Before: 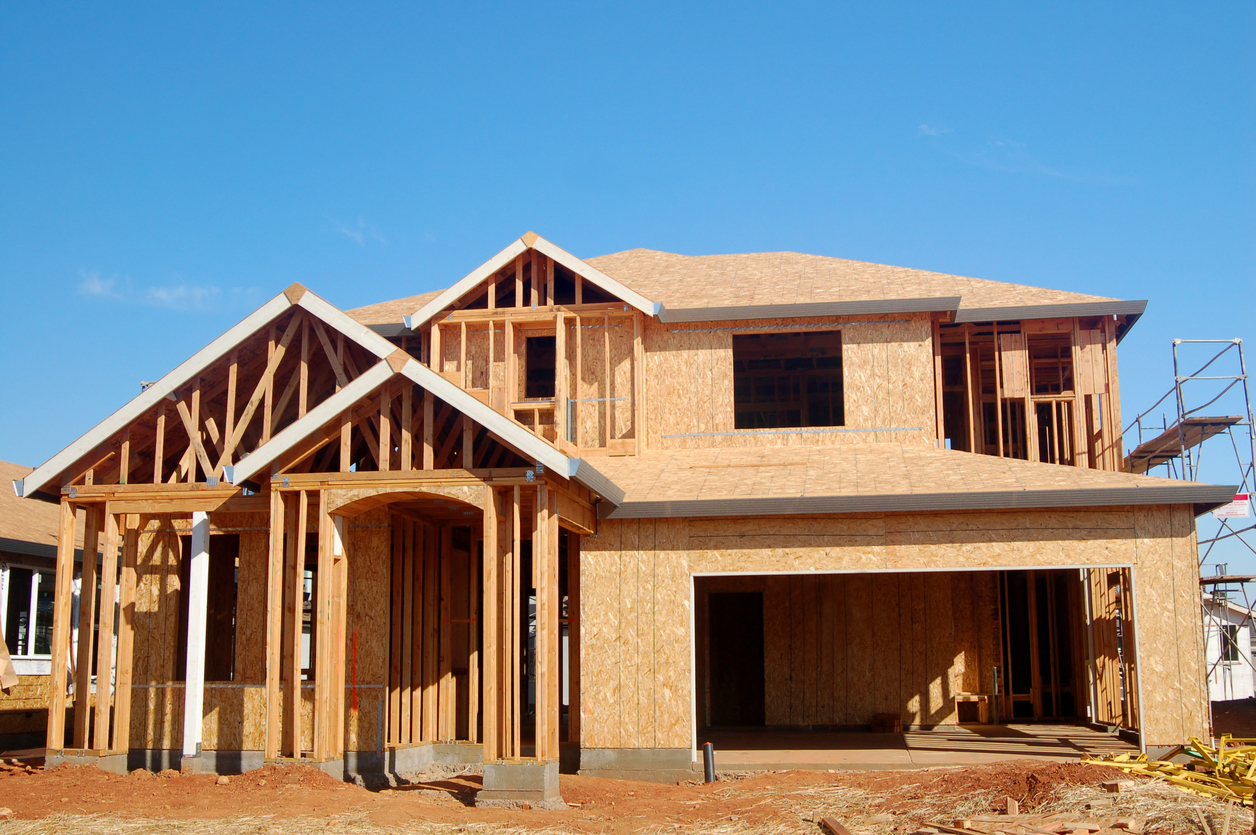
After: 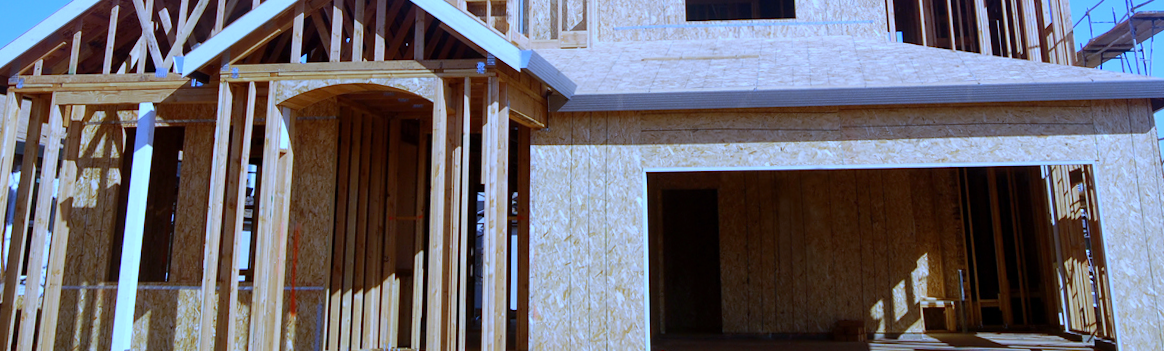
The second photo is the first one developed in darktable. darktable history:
crop: top 45.551%, bottom 12.262%
white balance: red 0.766, blue 1.537
color calibration: x 0.355, y 0.367, temperature 4700.38 K
rotate and perspective: rotation 0.215°, lens shift (vertical) -0.139, crop left 0.069, crop right 0.939, crop top 0.002, crop bottom 0.996
